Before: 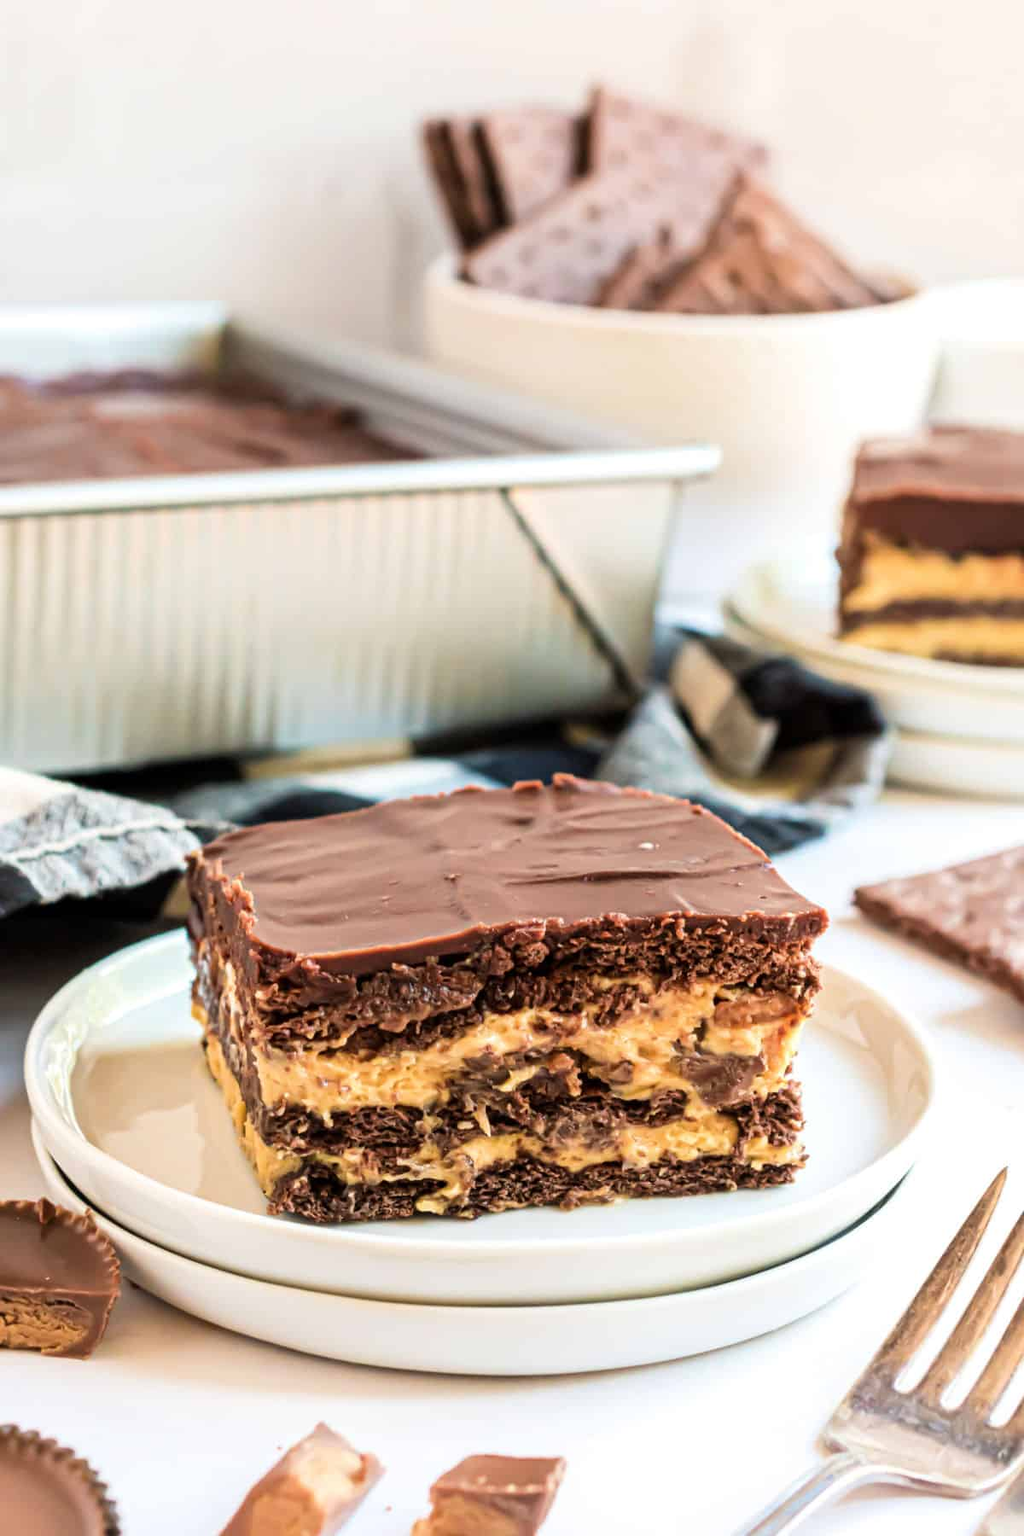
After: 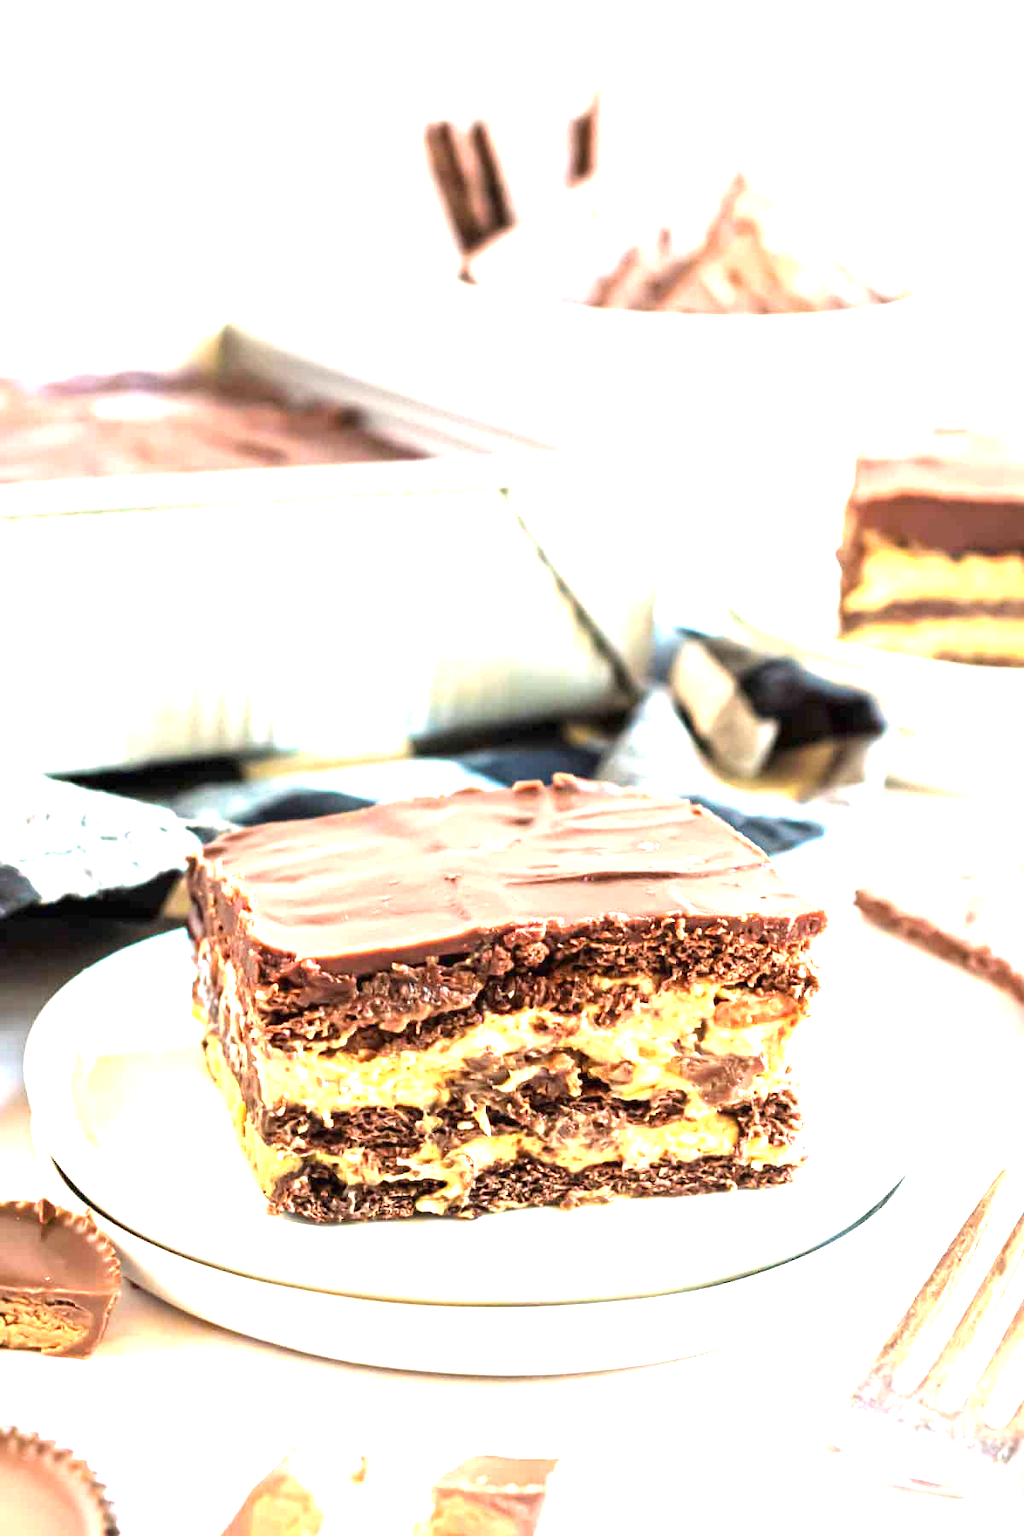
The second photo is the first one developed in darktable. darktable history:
exposure: black level correction 0, exposure 1.685 EV, compensate exposure bias true, compensate highlight preservation false
